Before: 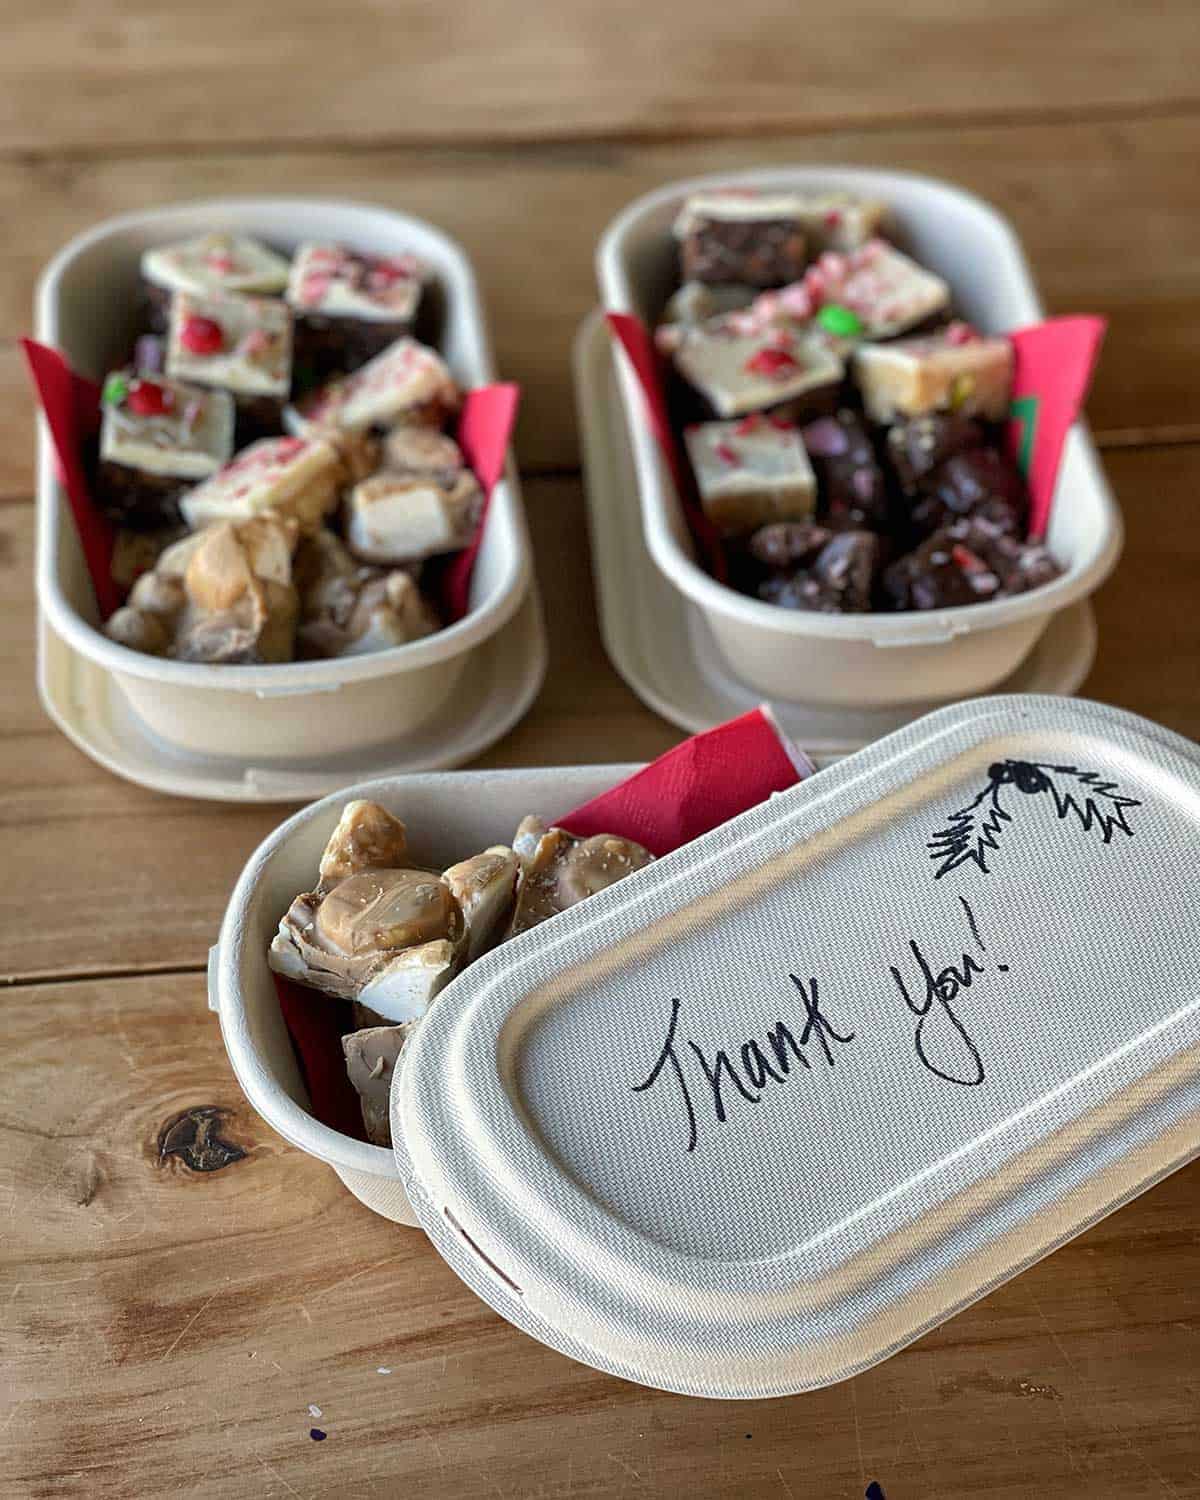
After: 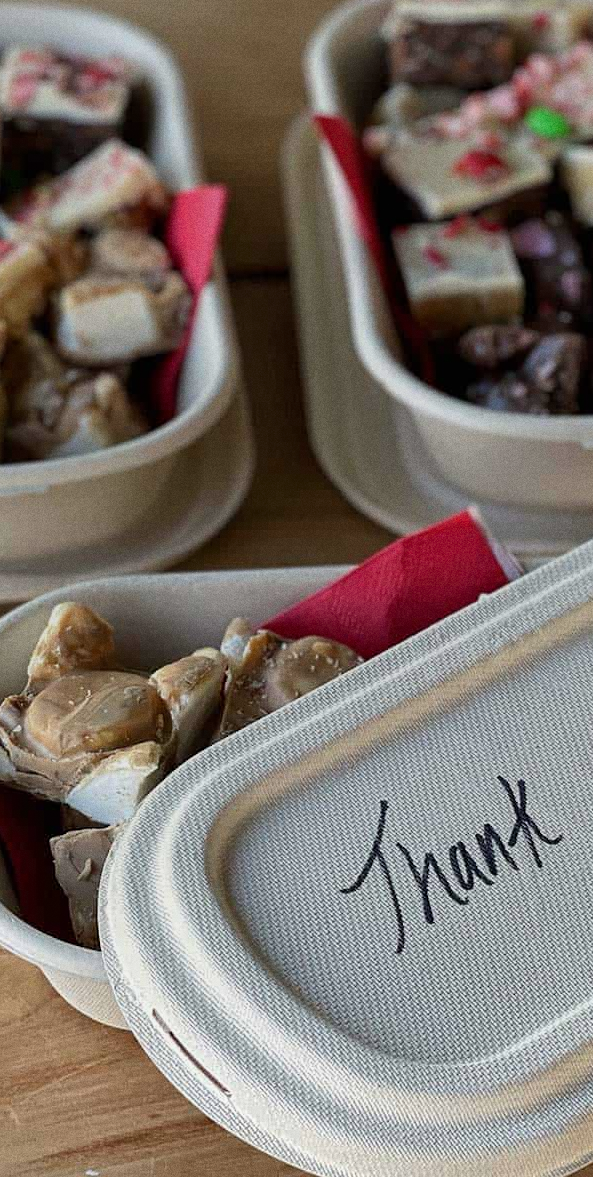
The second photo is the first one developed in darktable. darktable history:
crop and rotate: angle 0.02°, left 24.353%, top 13.219%, right 26.156%, bottom 8.224%
graduated density: rotation 5.63°, offset 76.9
grain: coarseness 0.47 ISO
